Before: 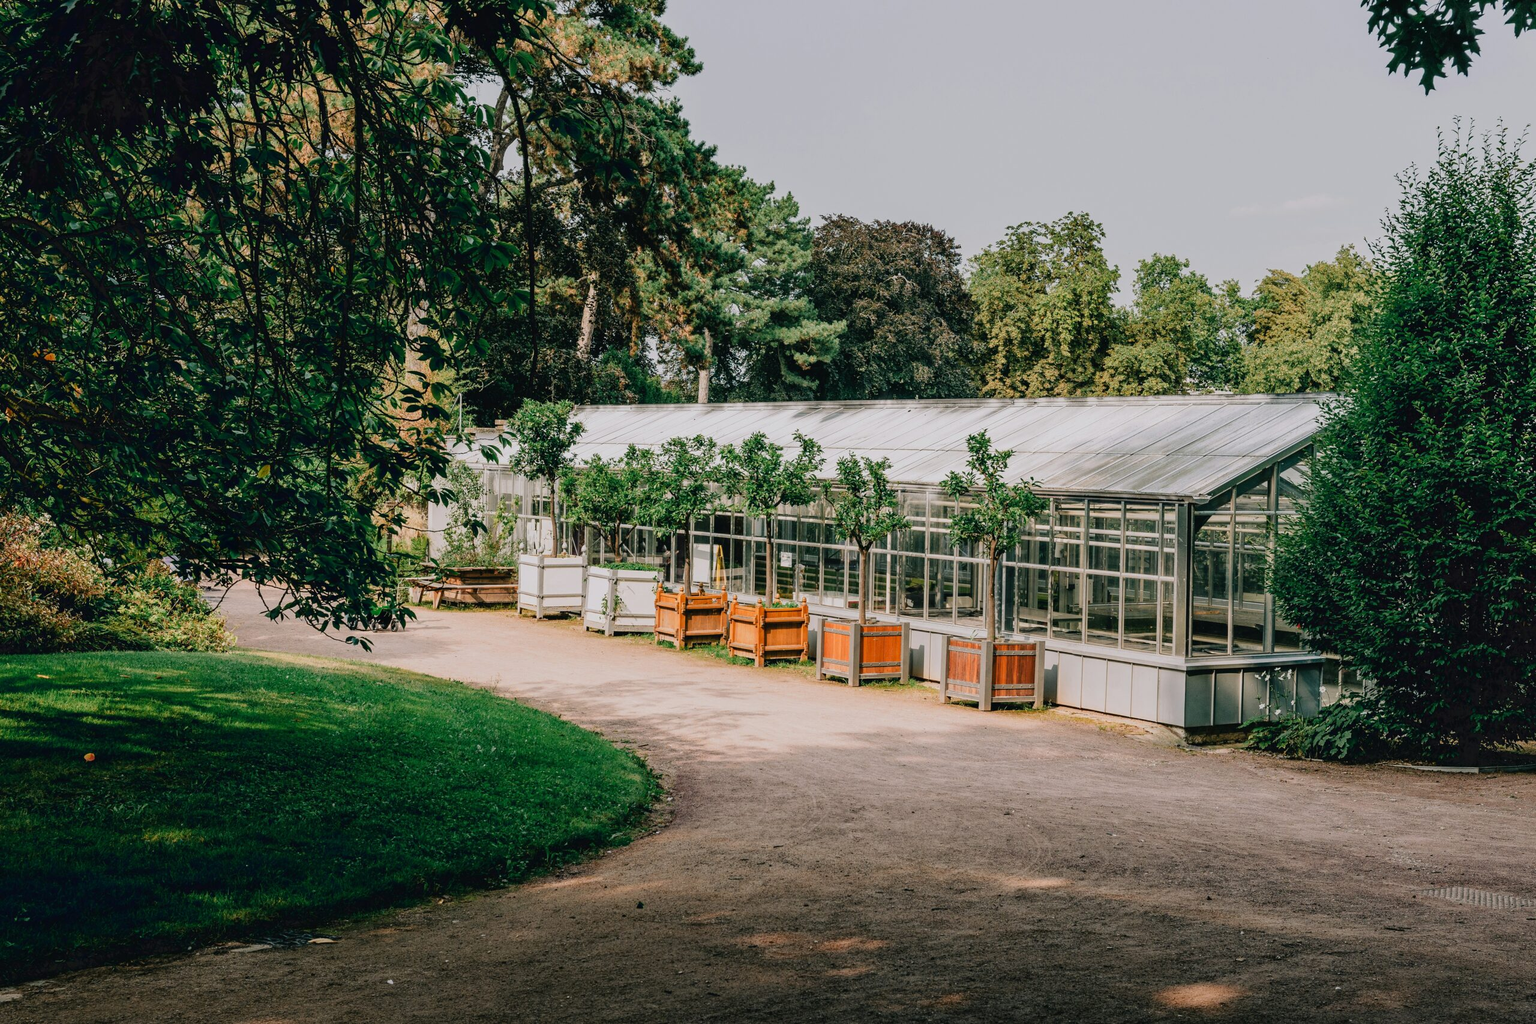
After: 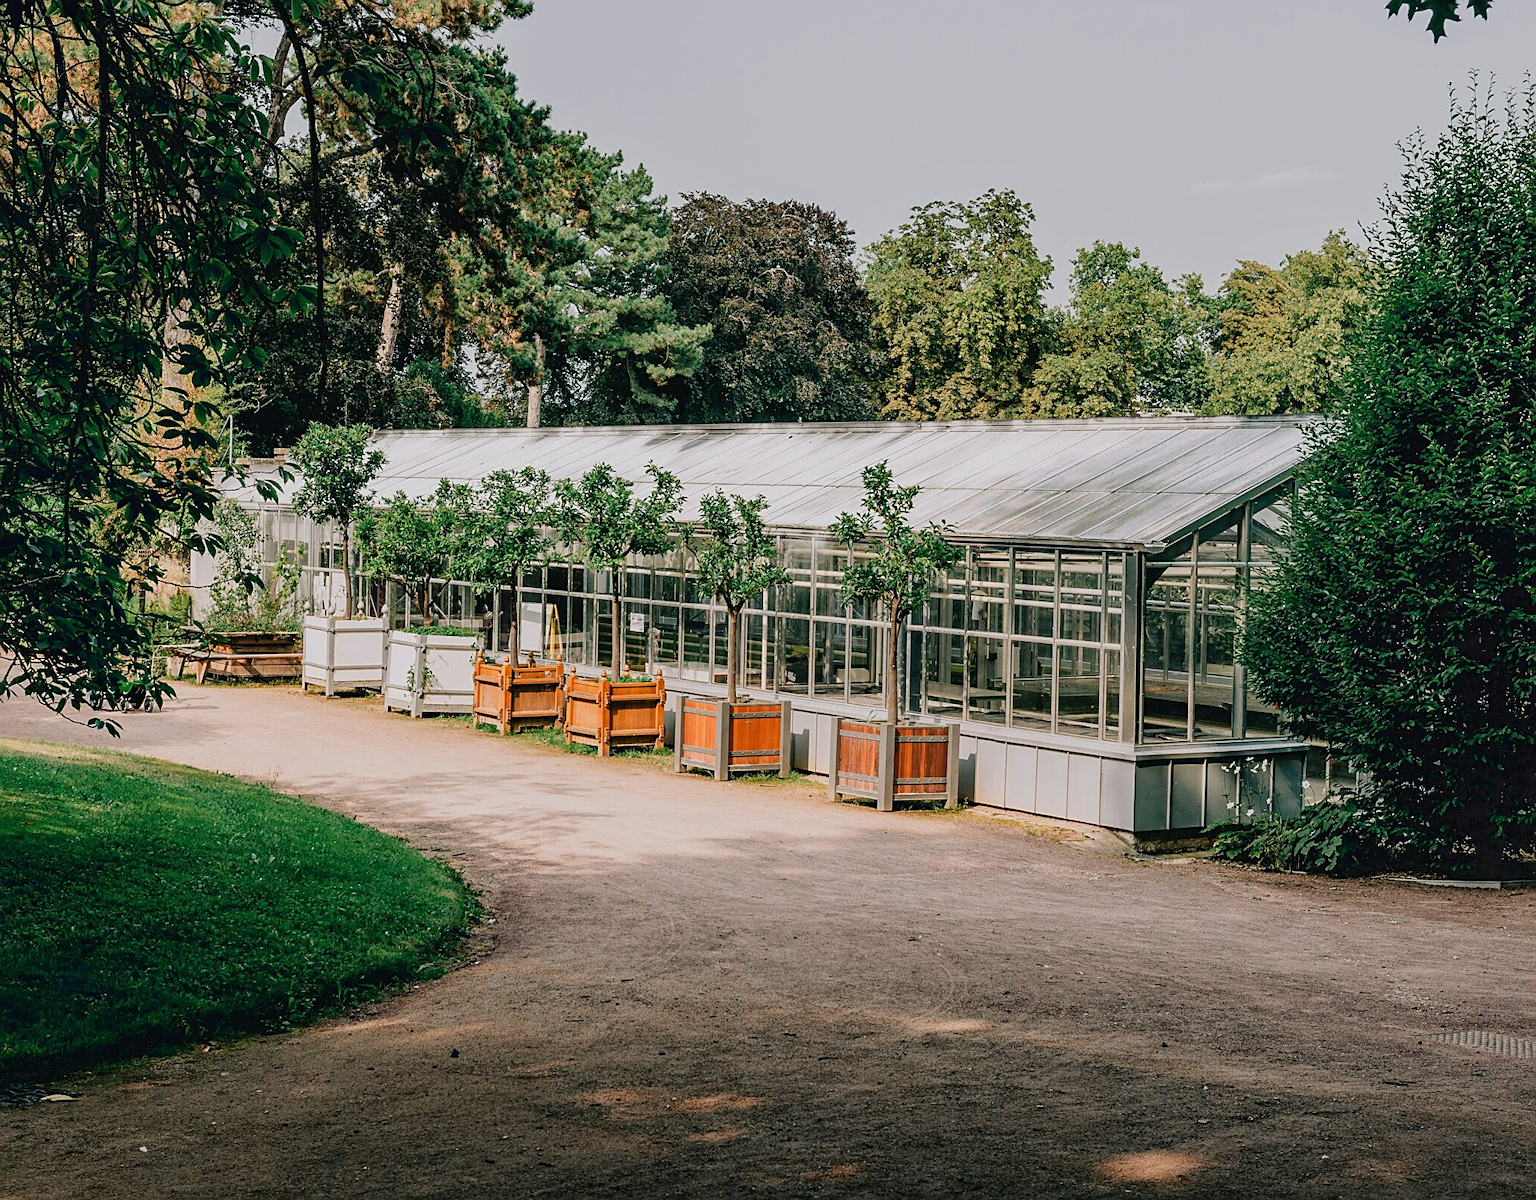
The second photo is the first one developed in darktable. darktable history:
crop and rotate: left 17.93%, top 5.928%, right 1.849%
sharpen: on, module defaults
